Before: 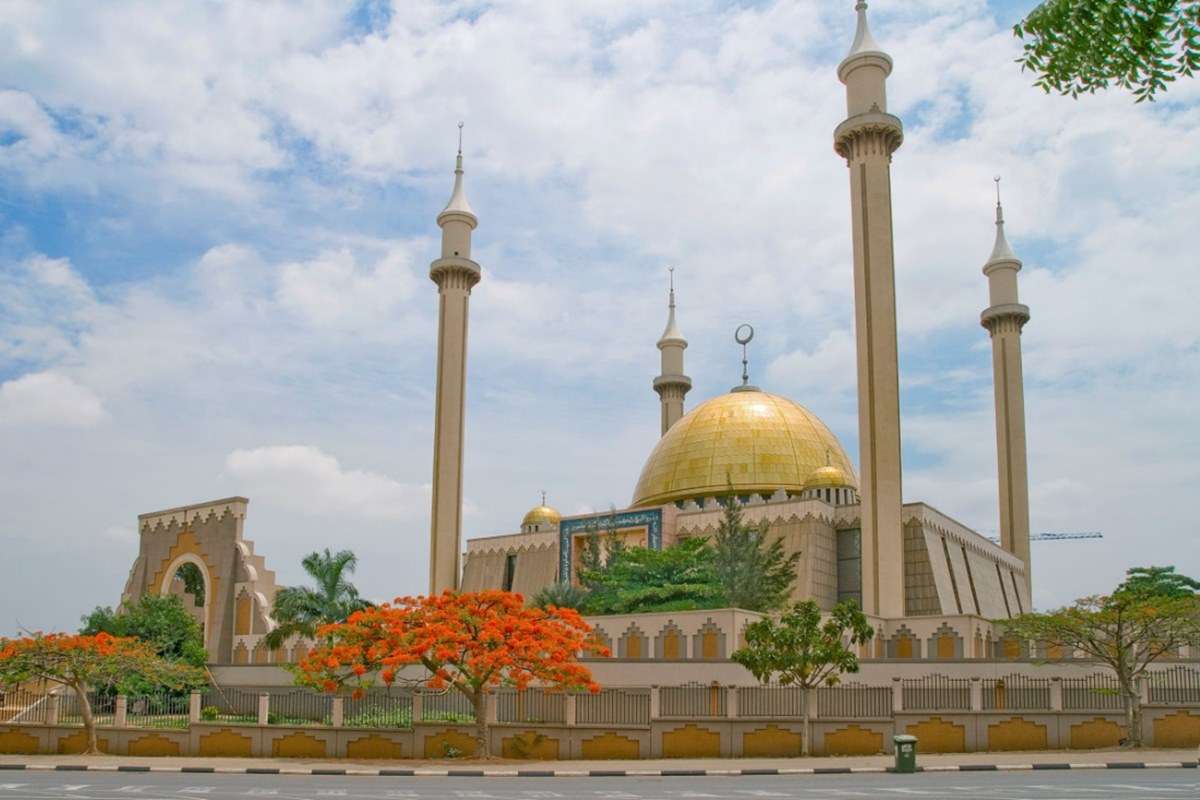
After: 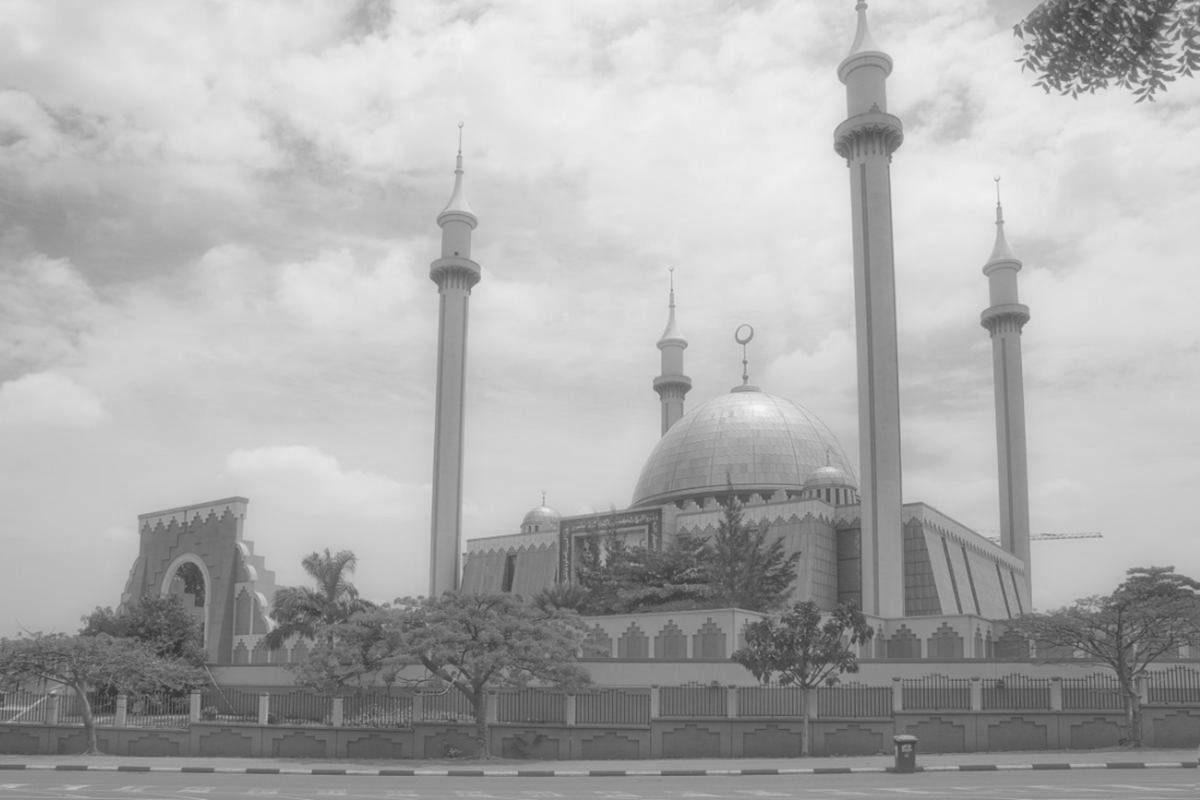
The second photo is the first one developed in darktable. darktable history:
soften: size 60.24%, saturation 65.46%, brightness 0.506 EV, mix 25.7%
monochrome: size 1
